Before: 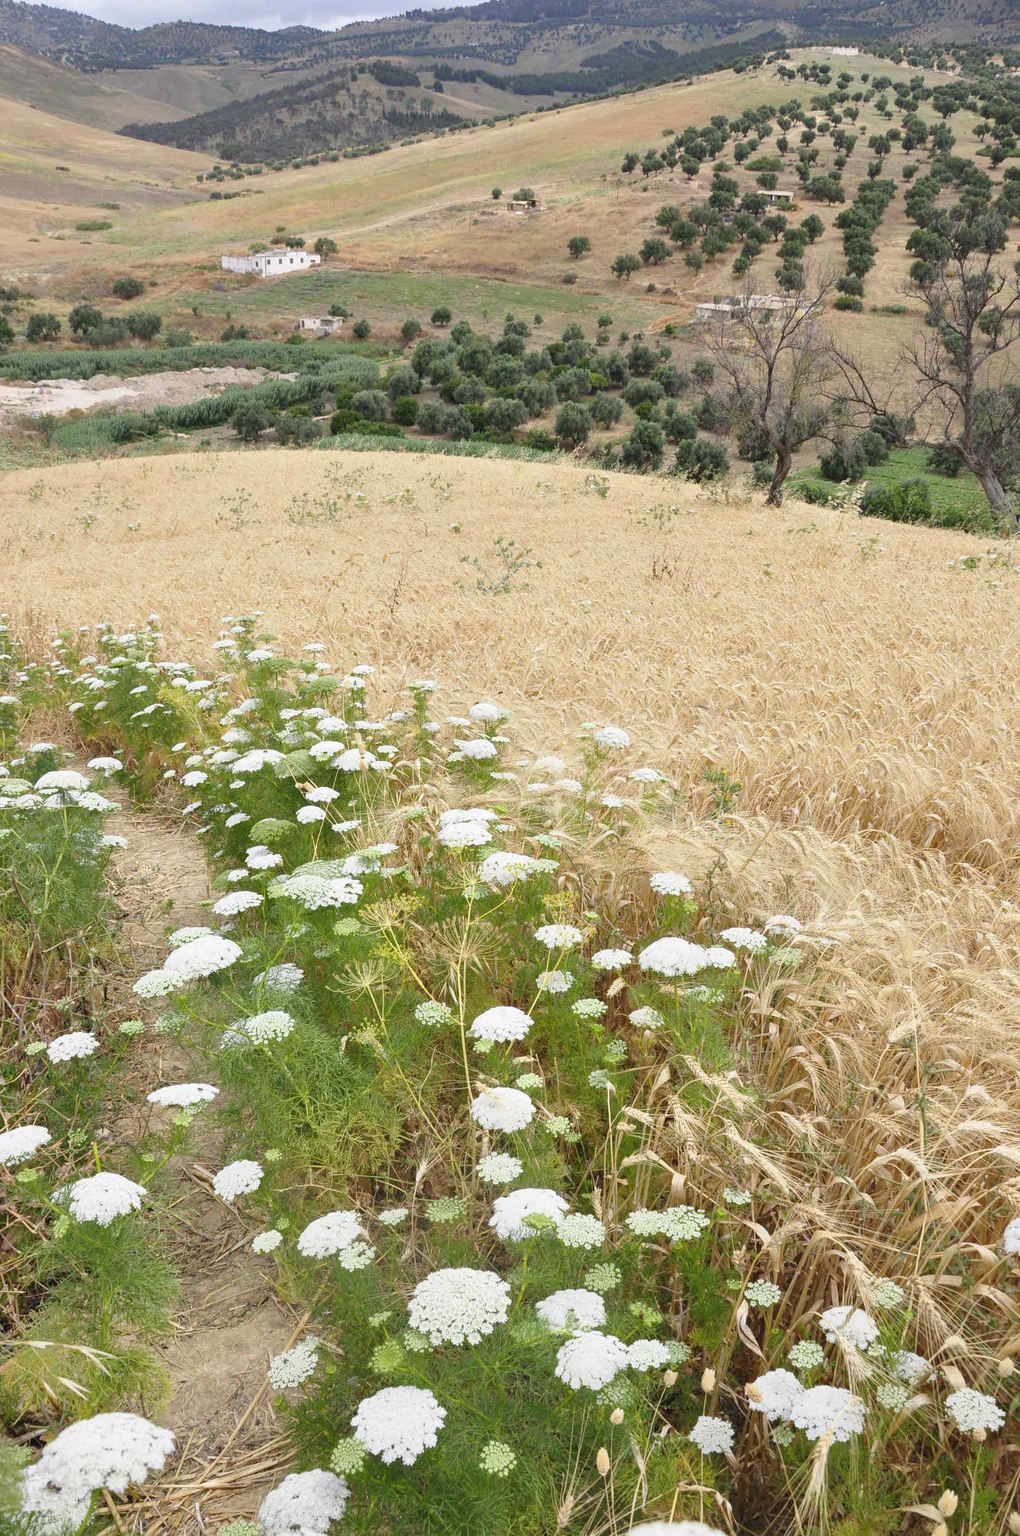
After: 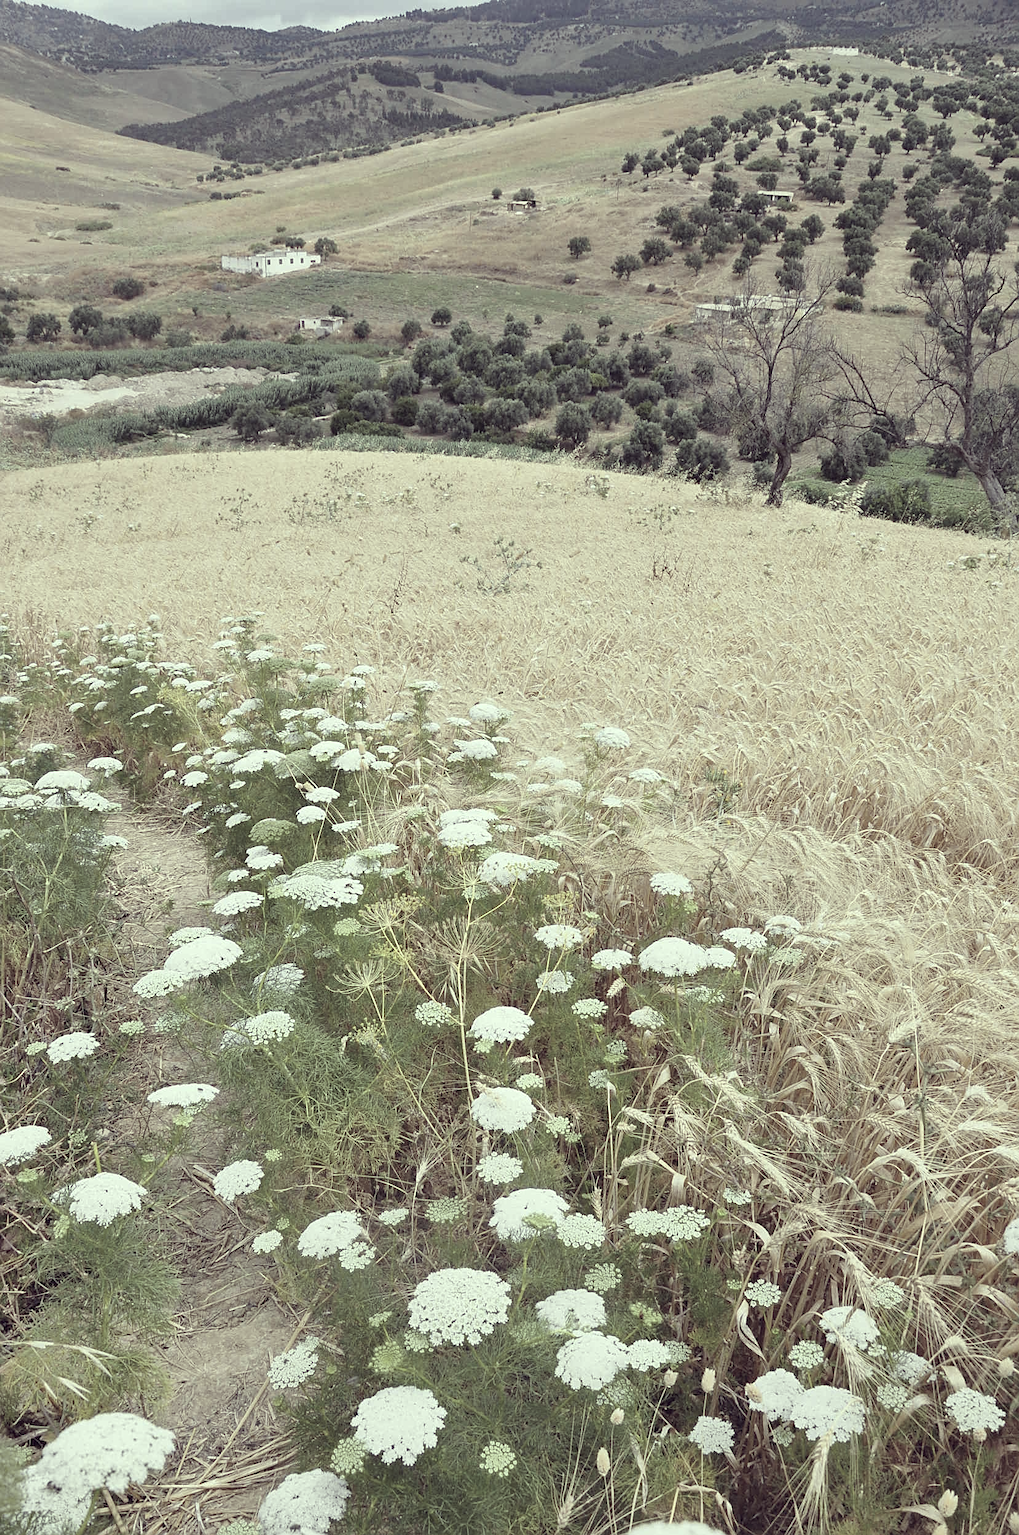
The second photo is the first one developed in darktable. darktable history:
color correction: highlights a* -20.17, highlights b* 20.27, shadows a* 20.03, shadows b* -20.46, saturation 0.43
sharpen: on, module defaults
